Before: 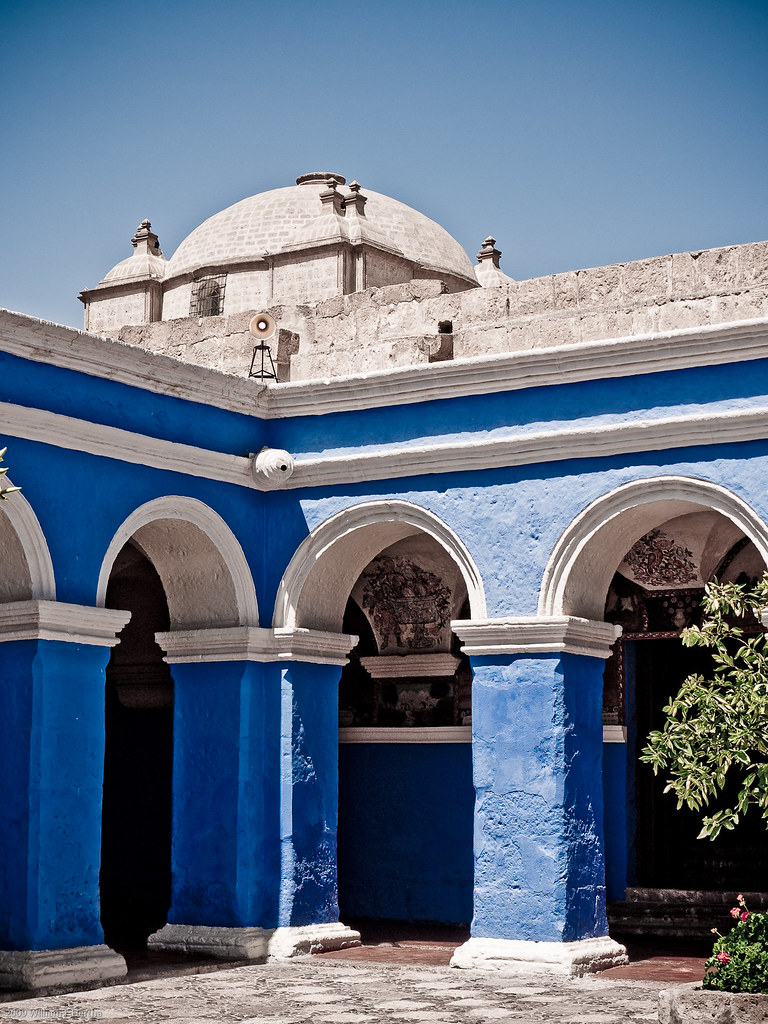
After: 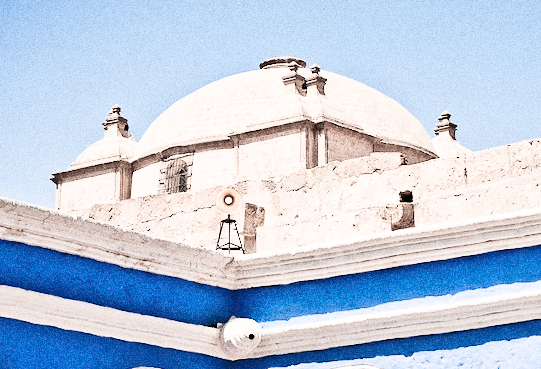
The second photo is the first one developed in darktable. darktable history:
rotate and perspective: rotation -1.68°, lens shift (vertical) -0.146, crop left 0.049, crop right 0.912, crop top 0.032, crop bottom 0.96
crop: left 0.579%, top 7.627%, right 23.167%, bottom 54.275%
exposure: black level correction 0, exposure 1.45 EV, compensate exposure bias true, compensate highlight preservation false
grain: strength 49.07%
filmic rgb: black relative exposure -5 EV, hardness 2.88, contrast 1.5
